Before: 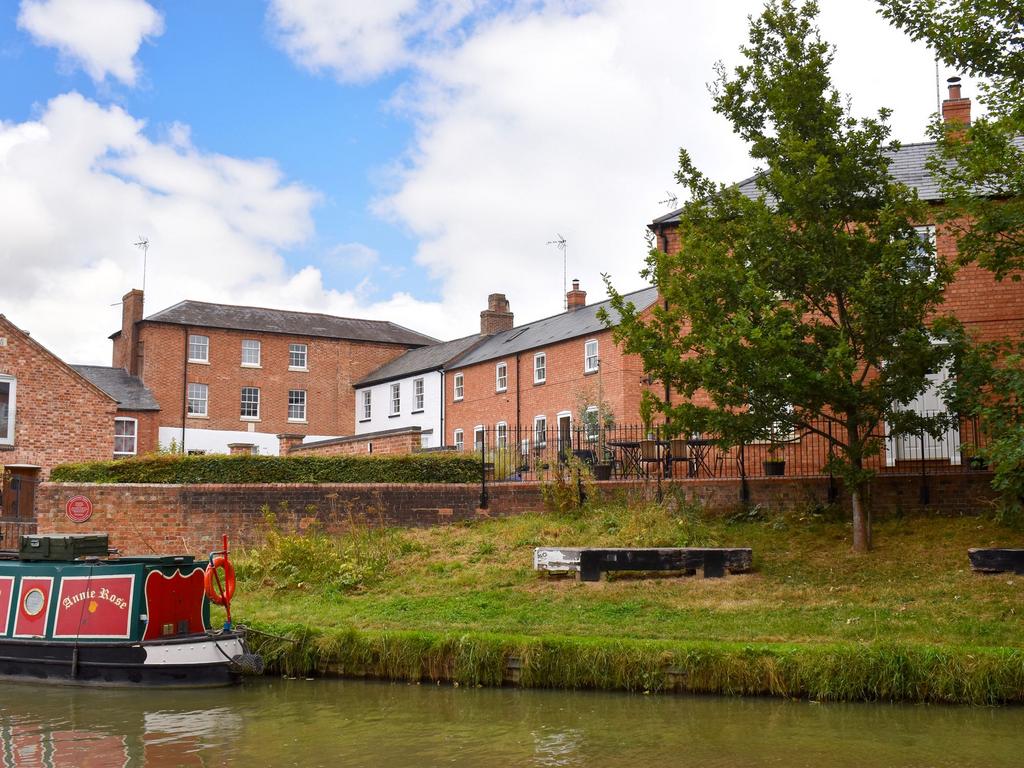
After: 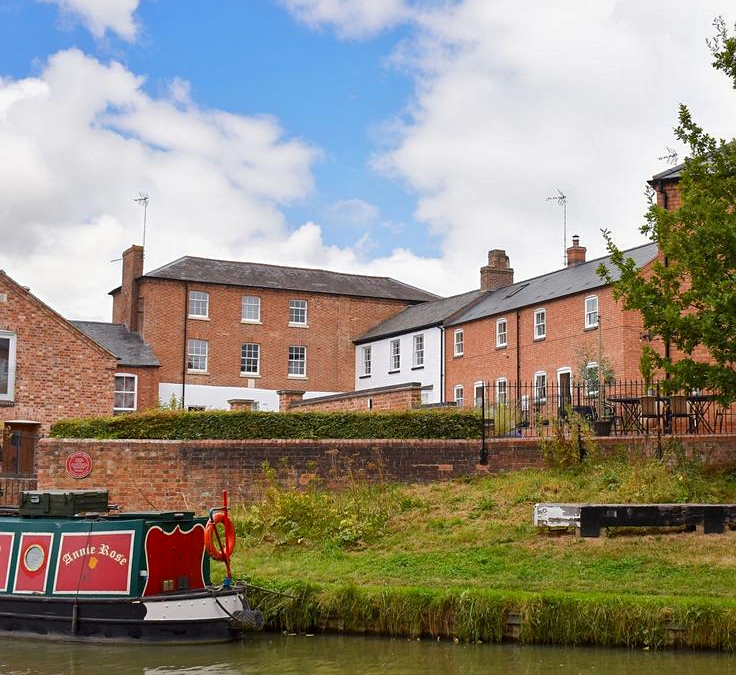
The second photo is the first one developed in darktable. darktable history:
sharpen: amount 0.2
shadows and highlights: shadows -20, white point adjustment -2, highlights -35
crop: top 5.803%, right 27.864%, bottom 5.804%
